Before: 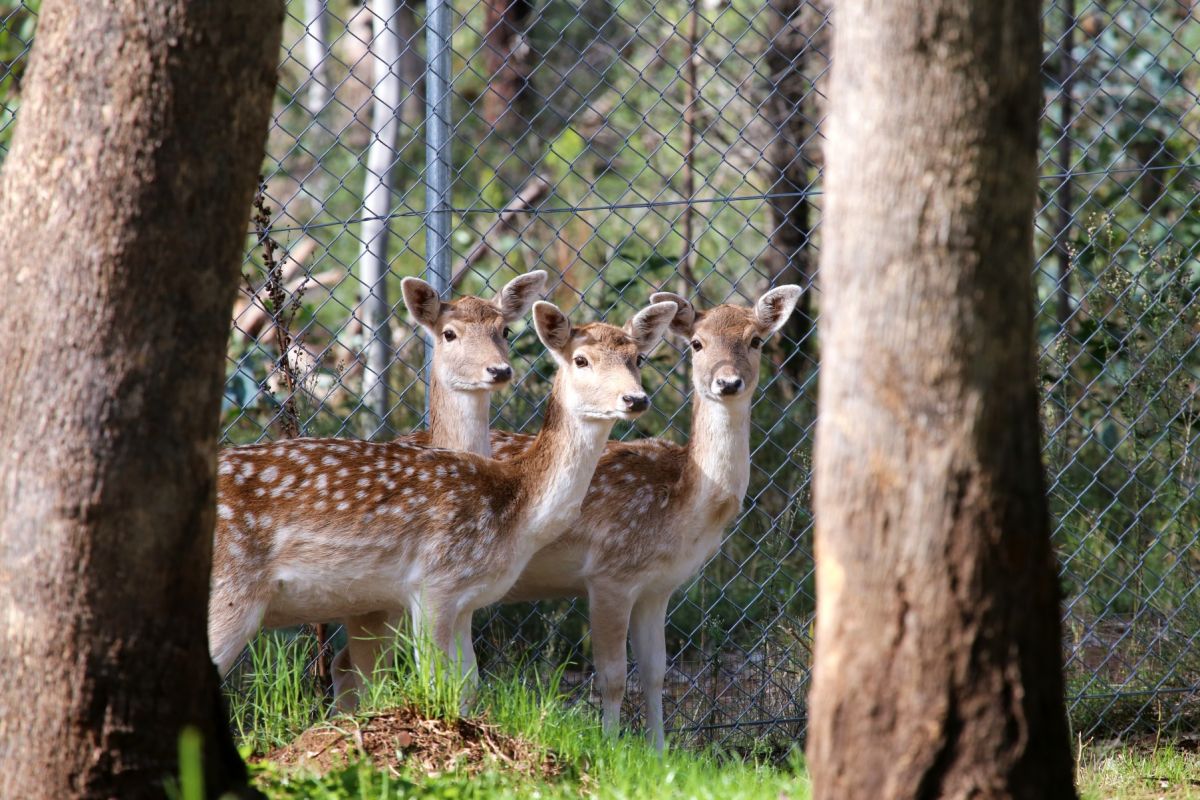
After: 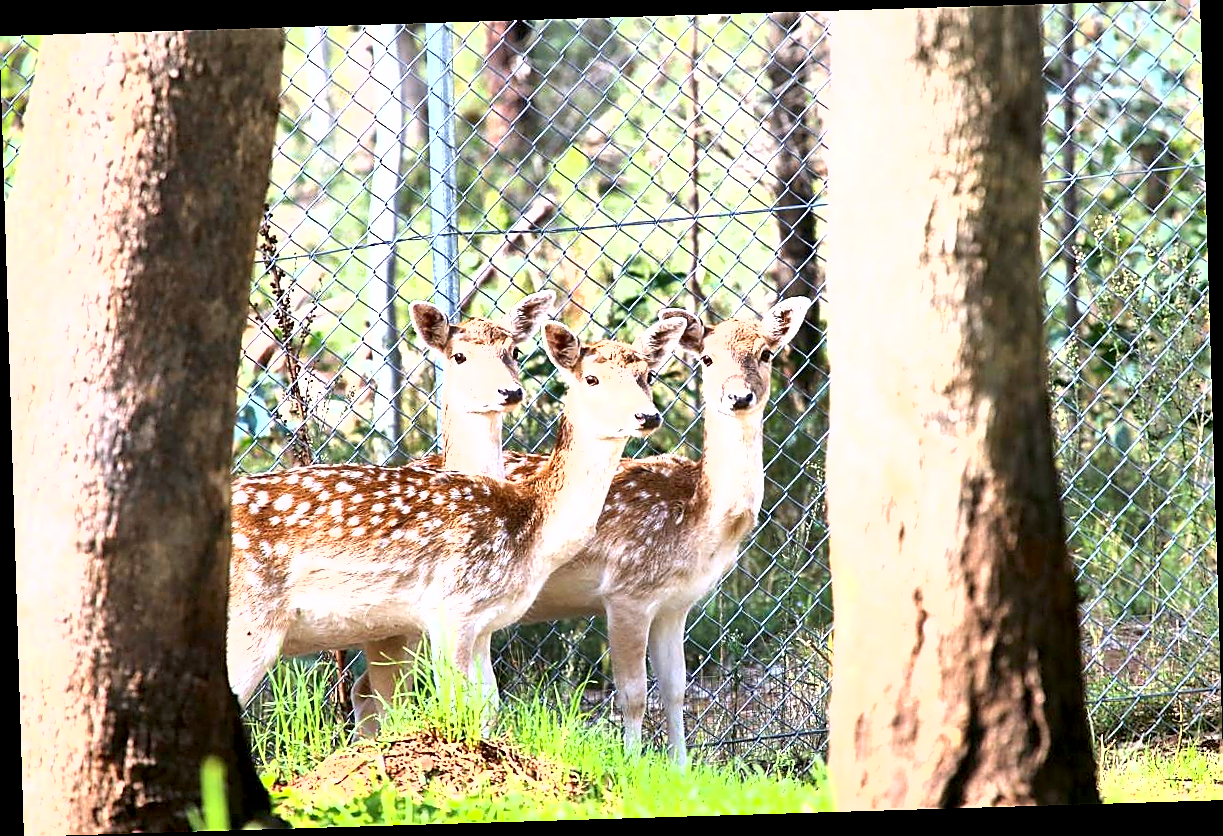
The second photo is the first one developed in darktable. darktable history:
rotate and perspective: rotation -1.75°, automatic cropping off
exposure: black level correction 0.001, exposure 2 EV, compensate highlight preservation false
sharpen: radius 1.4, amount 1.25, threshold 0.7
shadows and highlights: low approximation 0.01, soften with gaussian
